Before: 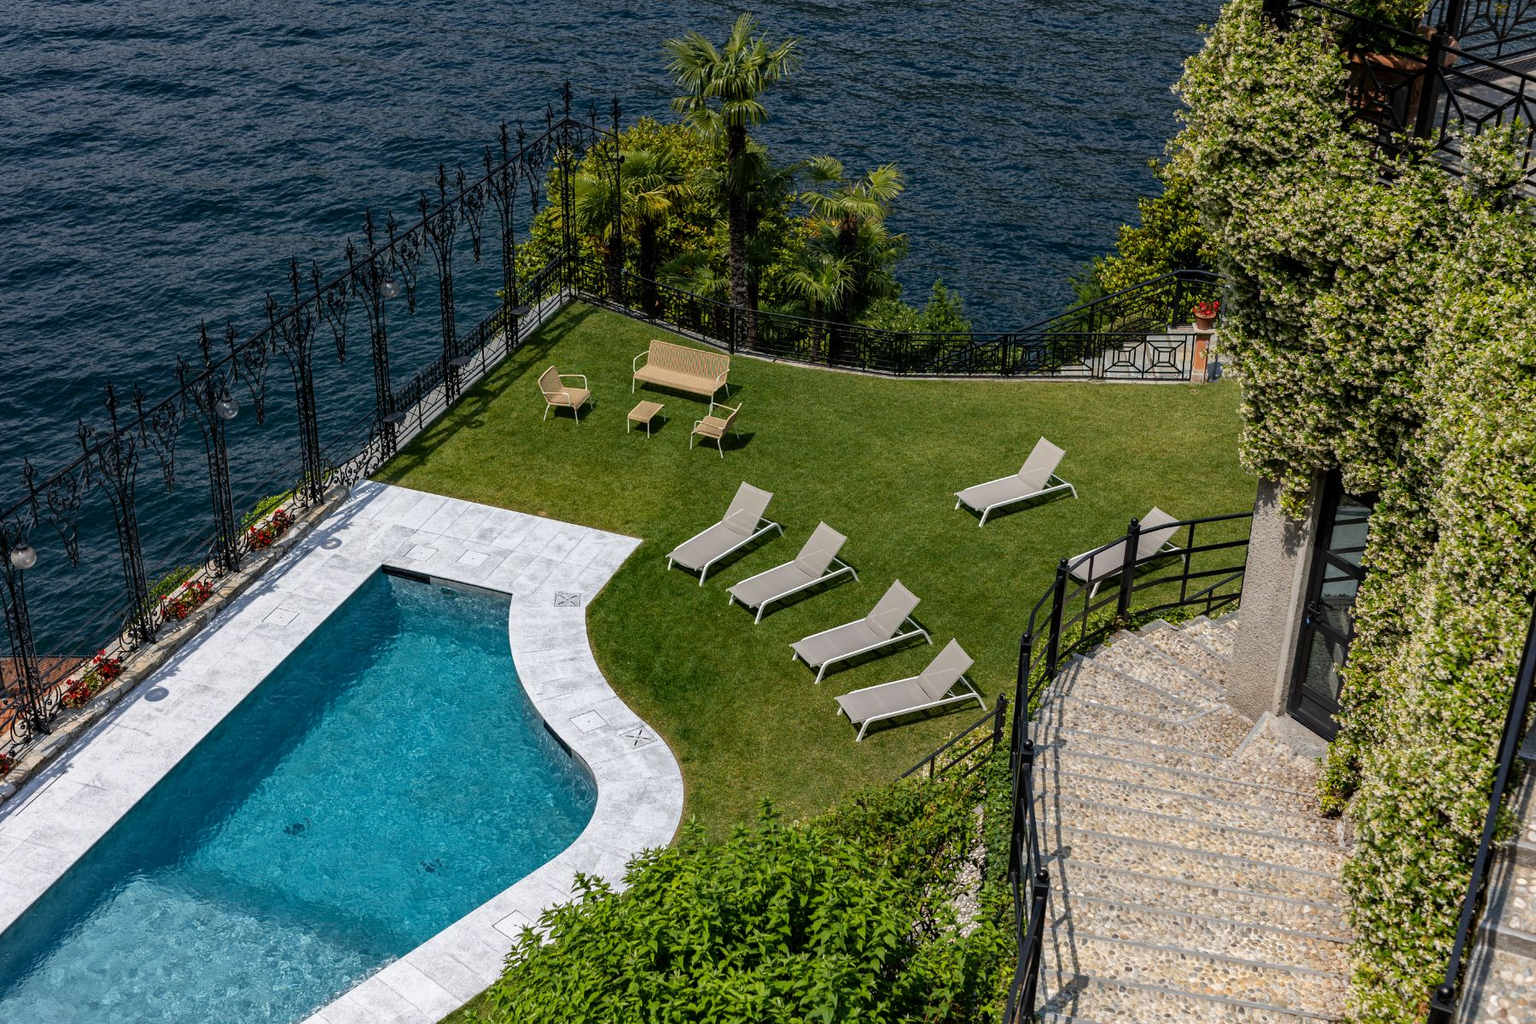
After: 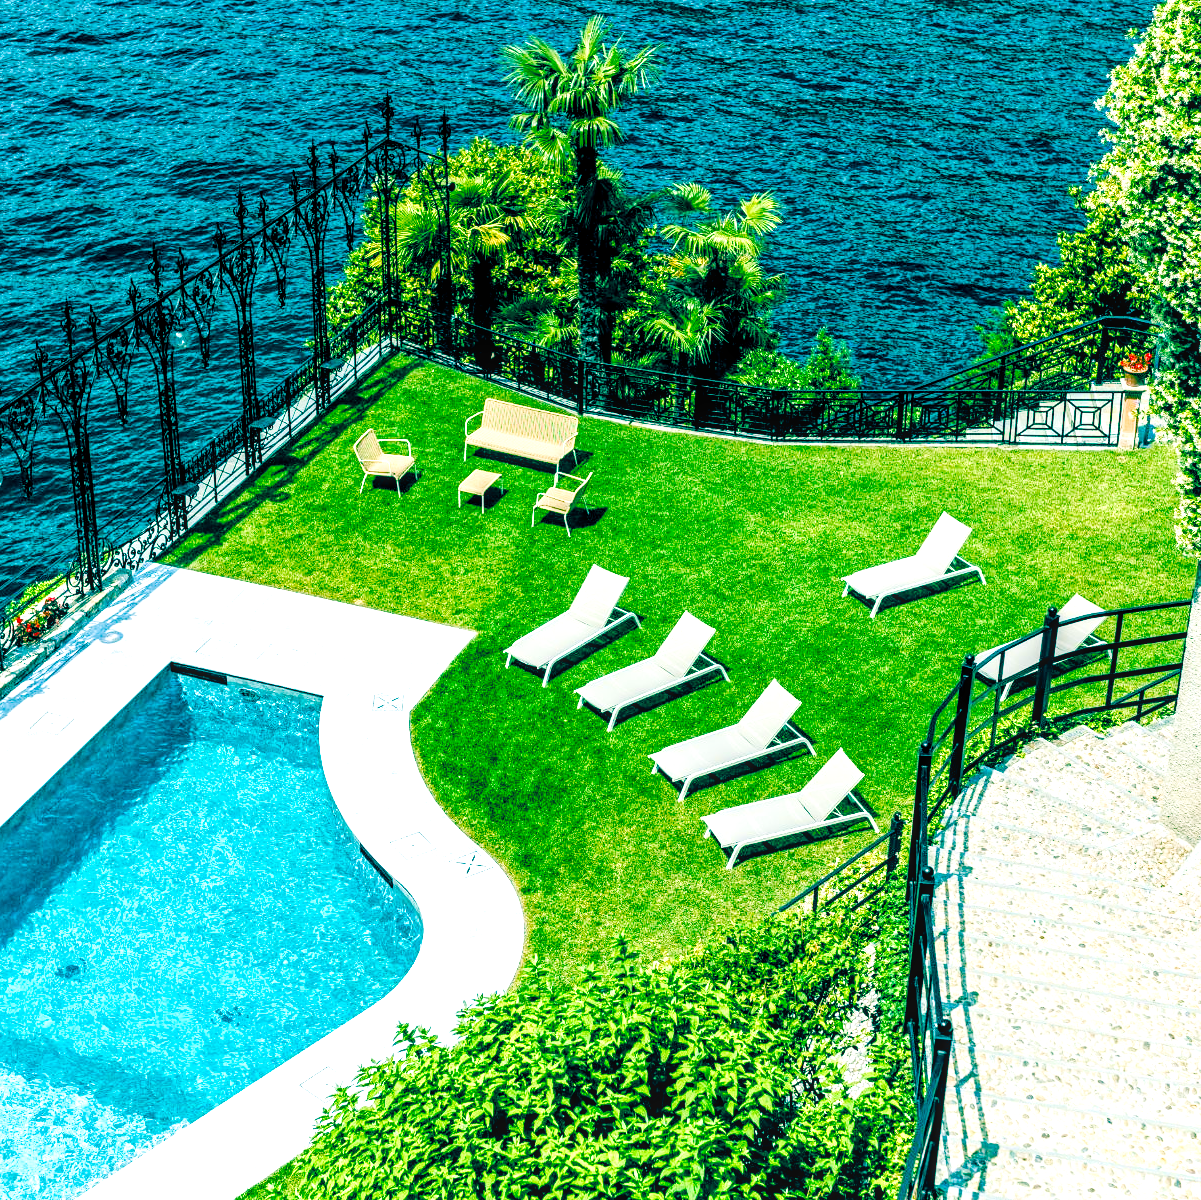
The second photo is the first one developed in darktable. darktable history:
local contrast: on, module defaults
crop: left 15.395%, right 17.872%
exposure: black level correction 0, exposure 0.696 EV, compensate highlight preservation false
tone curve: curves: ch0 [(0, 0) (0.004, 0.001) (0.133, 0.112) (0.325, 0.362) (0.832, 0.893) (1, 1)], preserve colors none
color balance rgb: global offset › luminance -0.527%, global offset › chroma 0.909%, global offset › hue 175.14°, perceptual saturation grading › global saturation 20%, perceptual saturation grading › highlights -50.391%, perceptual saturation grading › shadows 31.026%, perceptual brilliance grading › global brilliance 17.76%, global vibrance 11.691%, contrast 4.85%
base curve: curves: ch0 [(0, 0) (0.666, 0.806) (1, 1)]
velvia: strength 31.35%, mid-tones bias 0.204
